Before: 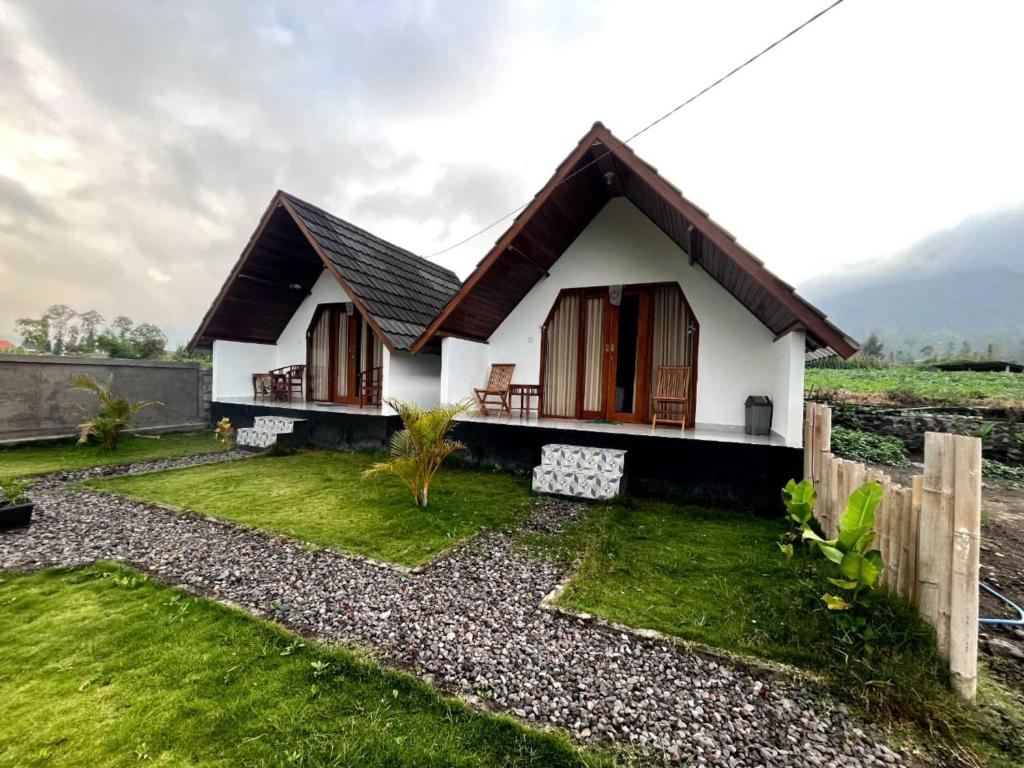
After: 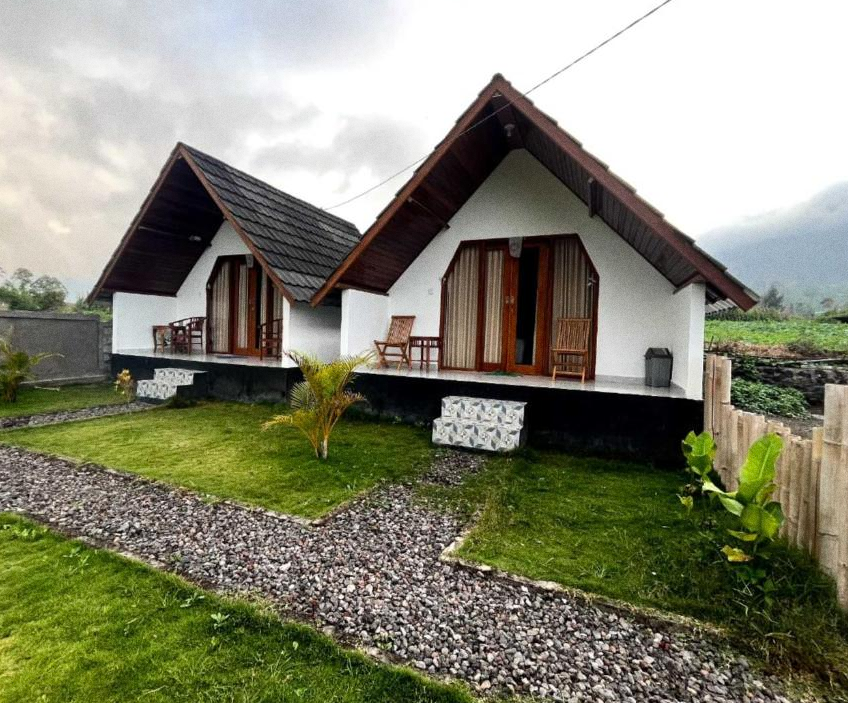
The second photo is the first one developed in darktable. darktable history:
crop: left 9.807%, top 6.259%, right 7.334%, bottom 2.177%
grain: coarseness 0.47 ISO
